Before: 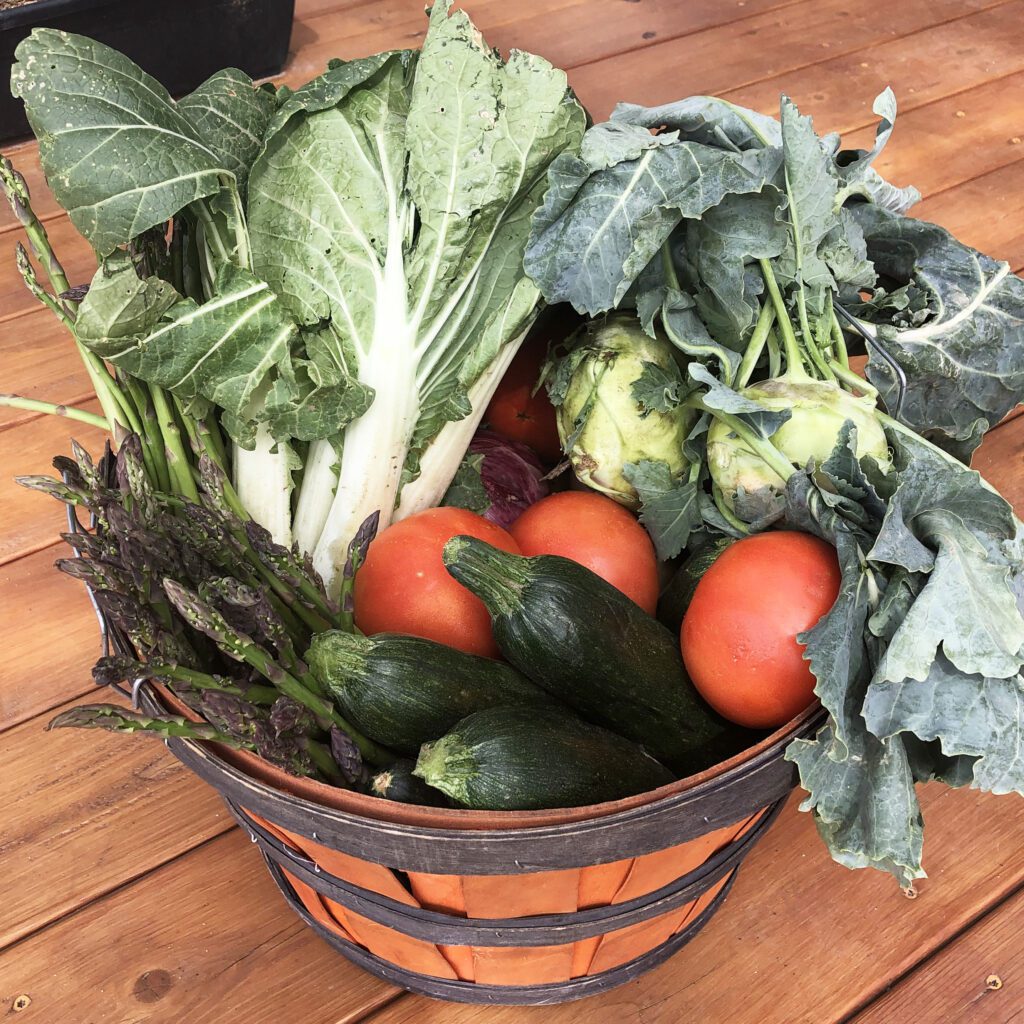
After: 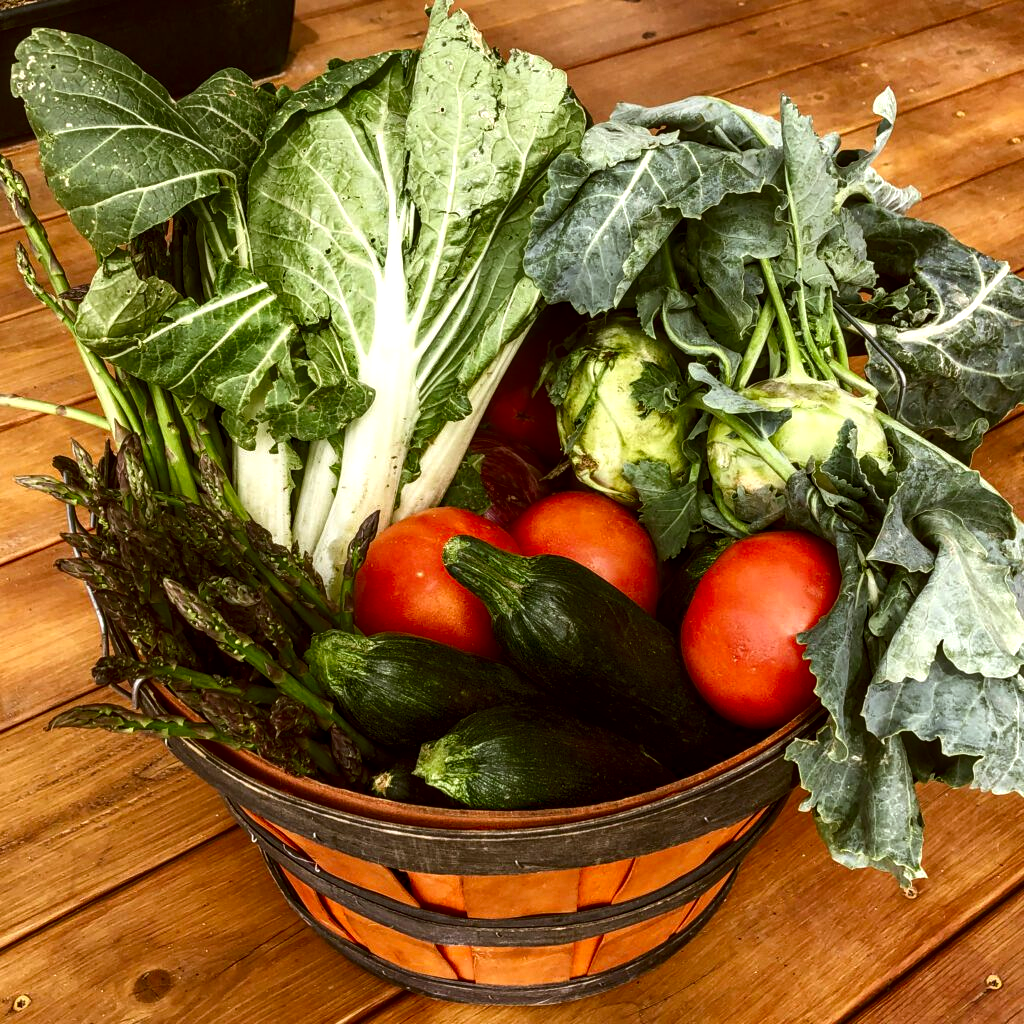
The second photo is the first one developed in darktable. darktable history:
exposure: exposure 0.202 EV, compensate highlight preservation false
local contrast: detail 130%
contrast brightness saturation: brightness -0.254, saturation 0.203
color correction: highlights a* -1.26, highlights b* 10.05, shadows a* 0.223, shadows b* 19.82
